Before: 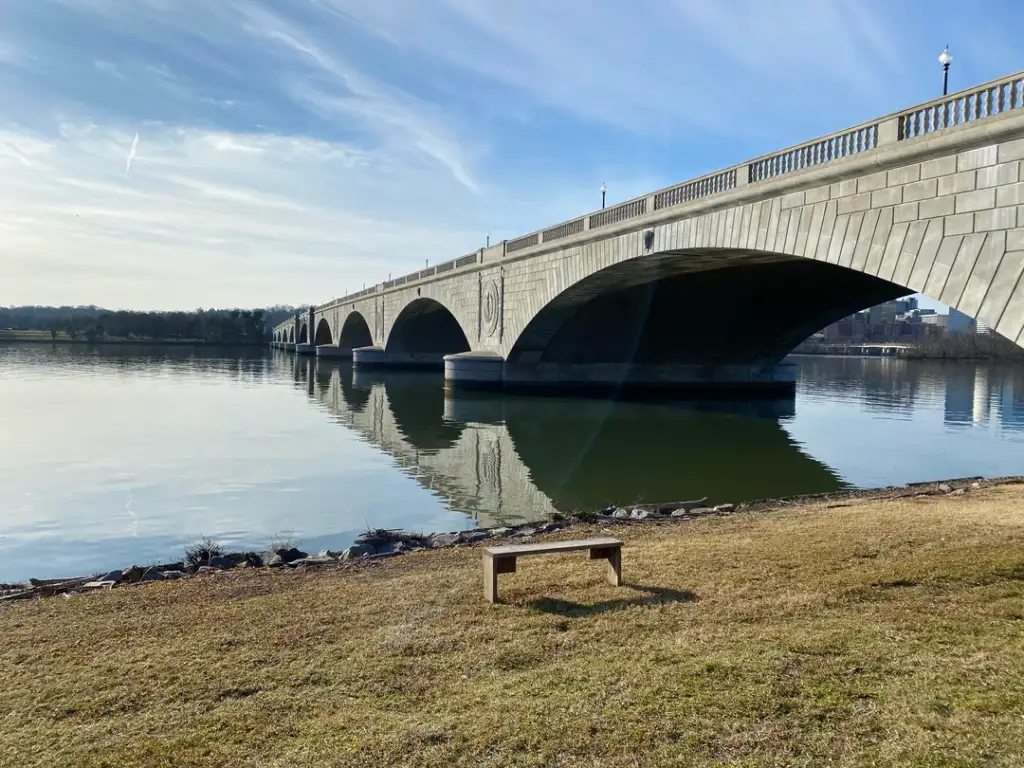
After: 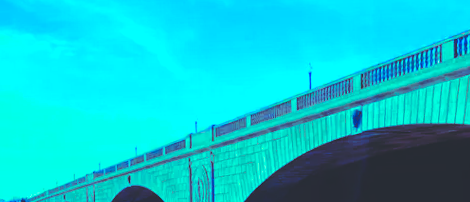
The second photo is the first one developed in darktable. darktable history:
rotate and perspective: rotation -2.29°, automatic cropping off
color correction: saturation 3
crop: left 28.64%, top 16.832%, right 26.637%, bottom 58.055%
tone curve: curves: ch0 [(0, 0) (0.037, 0.011) (0.131, 0.108) (0.279, 0.279) (0.476, 0.554) (0.617, 0.693) (0.704, 0.77) (0.813, 0.852) (0.916, 0.924) (1, 0.993)]; ch1 [(0, 0) (0.318, 0.278) (0.444, 0.427) (0.493, 0.492) (0.508, 0.502) (0.534, 0.529) (0.562, 0.563) (0.626, 0.662) (0.746, 0.764) (1, 1)]; ch2 [(0, 0) (0.316, 0.292) (0.381, 0.37) (0.423, 0.448) (0.476, 0.492) (0.502, 0.498) (0.522, 0.518) (0.533, 0.532) (0.586, 0.631) (0.634, 0.663) (0.7, 0.7) (0.861, 0.808) (1, 0.951)], color space Lab, independent channels, preserve colors none
rgb curve: curves: ch0 [(0, 0.186) (0.314, 0.284) (0.576, 0.466) (0.805, 0.691) (0.936, 0.886)]; ch1 [(0, 0.186) (0.314, 0.284) (0.581, 0.534) (0.771, 0.746) (0.936, 0.958)]; ch2 [(0, 0.216) (0.275, 0.39) (1, 1)], mode RGB, independent channels, compensate middle gray true, preserve colors none
